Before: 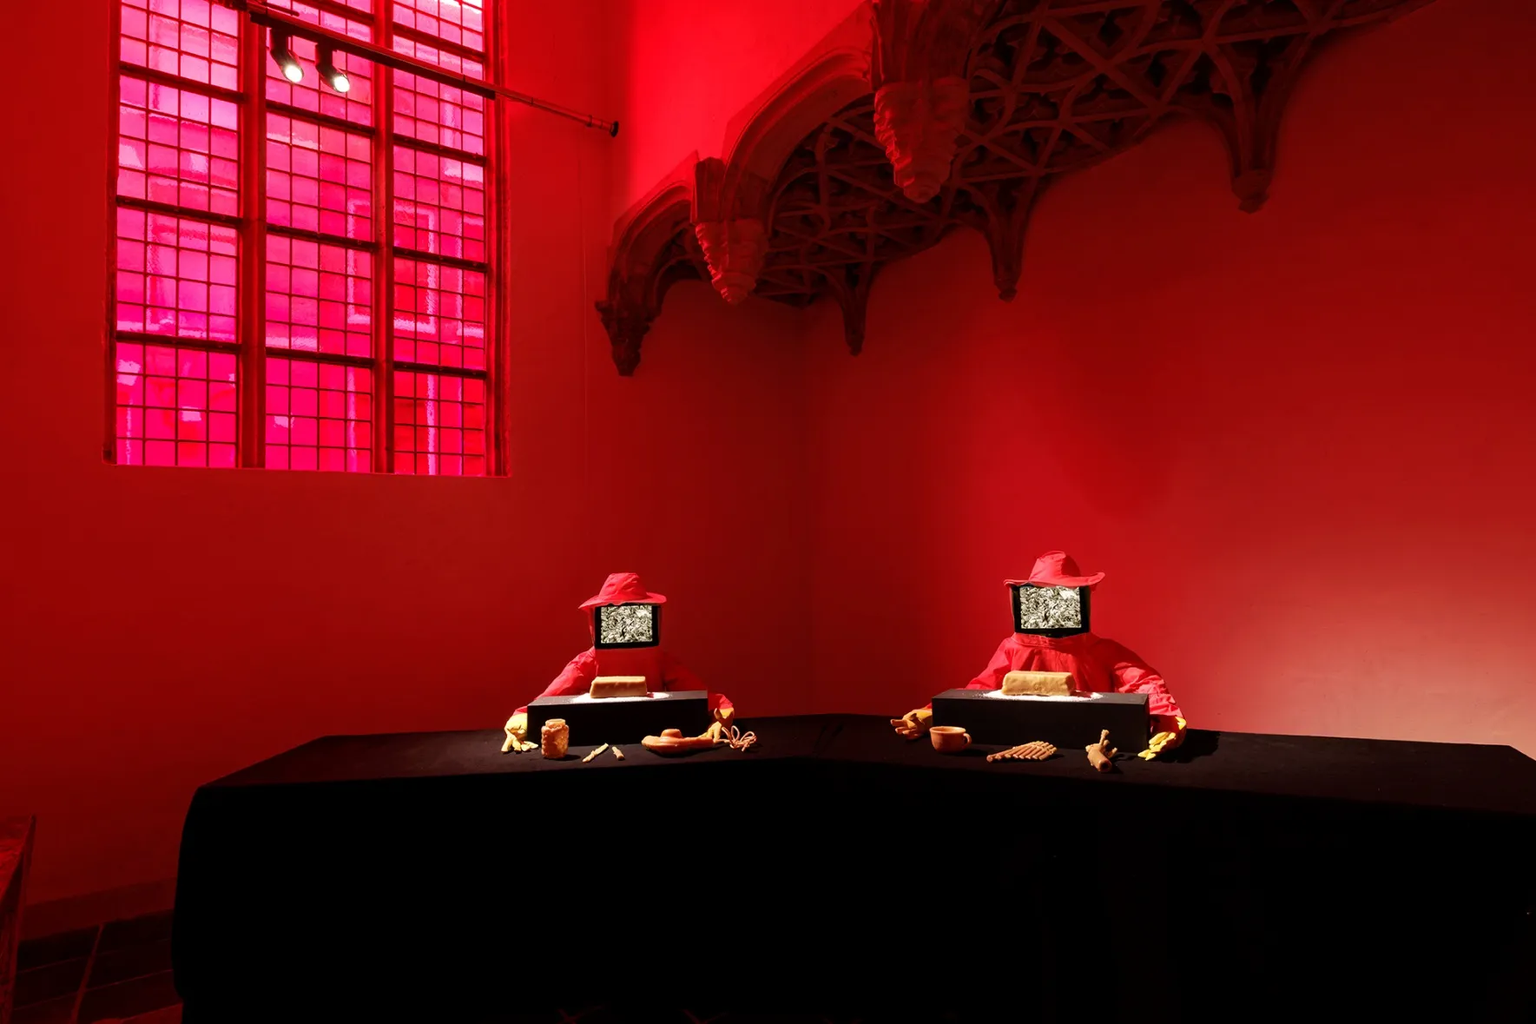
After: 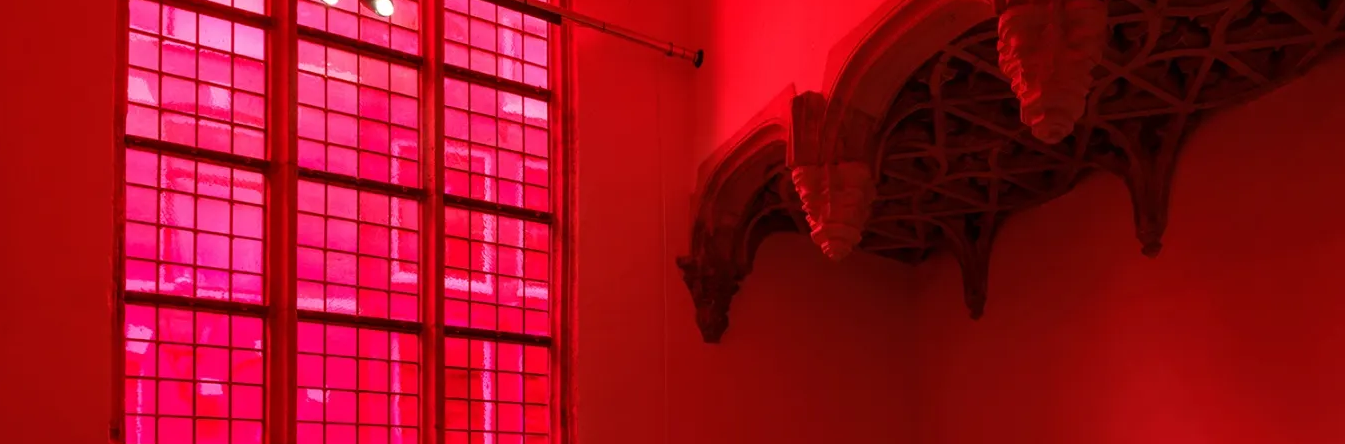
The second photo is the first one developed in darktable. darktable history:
crop: left 0.565%, top 7.638%, right 23.387%, bottom 54.641%
